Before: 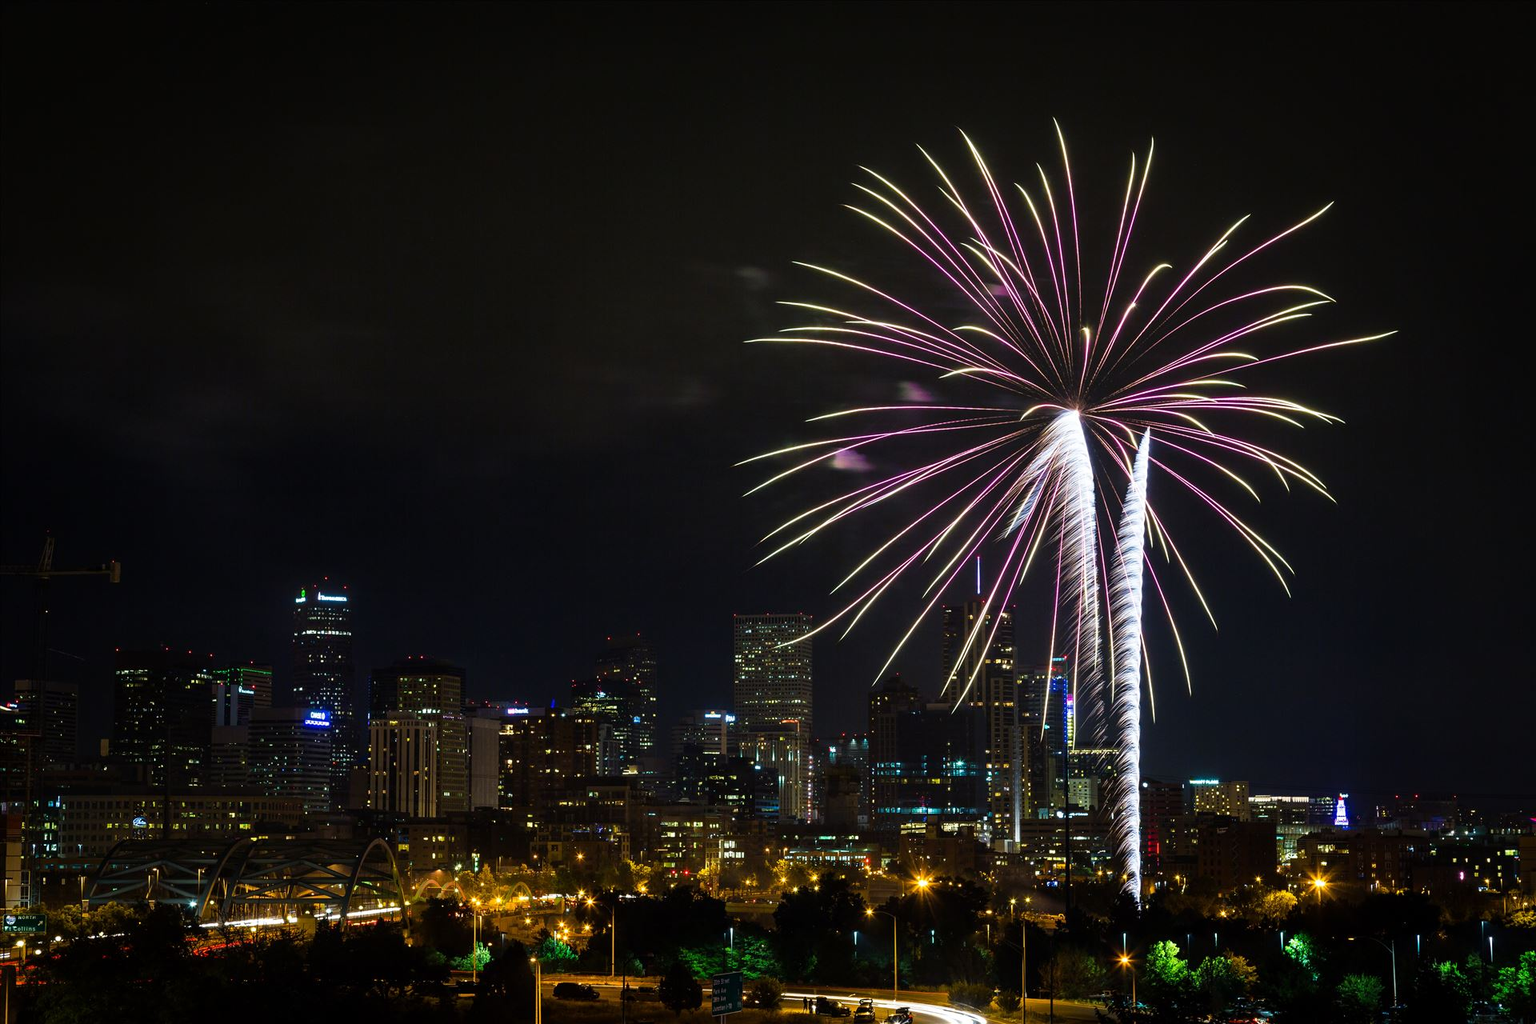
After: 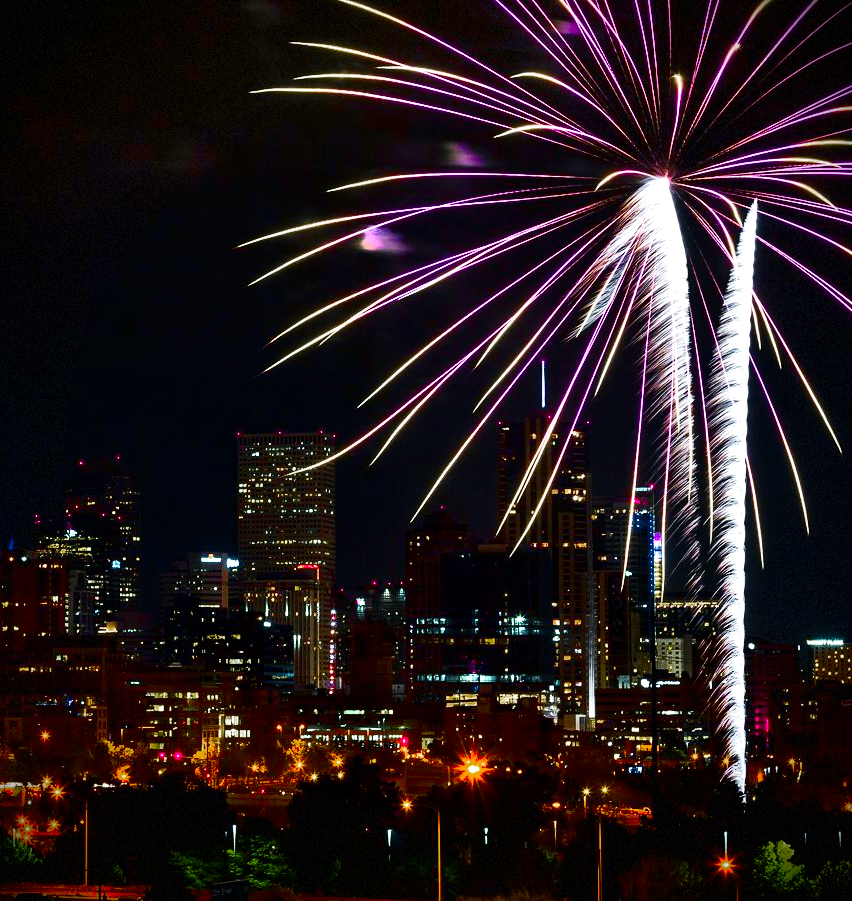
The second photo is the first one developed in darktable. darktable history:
color zones: curves: ch0 [(0, 0.48) (0.209, 0.398) (0.305, 0.332) (0.429, 0.493) (0.571, 0.5) (0.714, 0.5) (0.857, 0.5) (1, 0.48)]; ch1 [(0, 0.736) (0.143, 0.625) (0.225, 0.371) (0.429, 0.256) (0.571, 0.241) (0.714, 0.213) (0.857, 0.48) (1, 0.736)]; ch2 [(0, 0.448) (0.143, 0.498) (0.286, 0.5) (0.429, 0.5) (0.571, 0.5) (0.714, 0.5) (0.857, 0.5) (1, 0.448)]
color balance rgb: perceptual saturation grading › global saturation -0.099%, hue shift -12.8°, perceptual brilliance grading › highlights 11.382%
shadows and highlights: soften with gaussian
vignetting: fall-off radius 62.61%, brightness -0.992, saturation 0.492, dithering 8-bit output
crop: left 35.462%, top 26.182%, right 20.152%, bottom 3.394%
local contrast: mode bilateral grid, contrast 19, coarseness 50, detail 120%, midtone range 0.2
contrast brightness saturation: contrast 0.191, brightness -0.224, saturation 0.105
